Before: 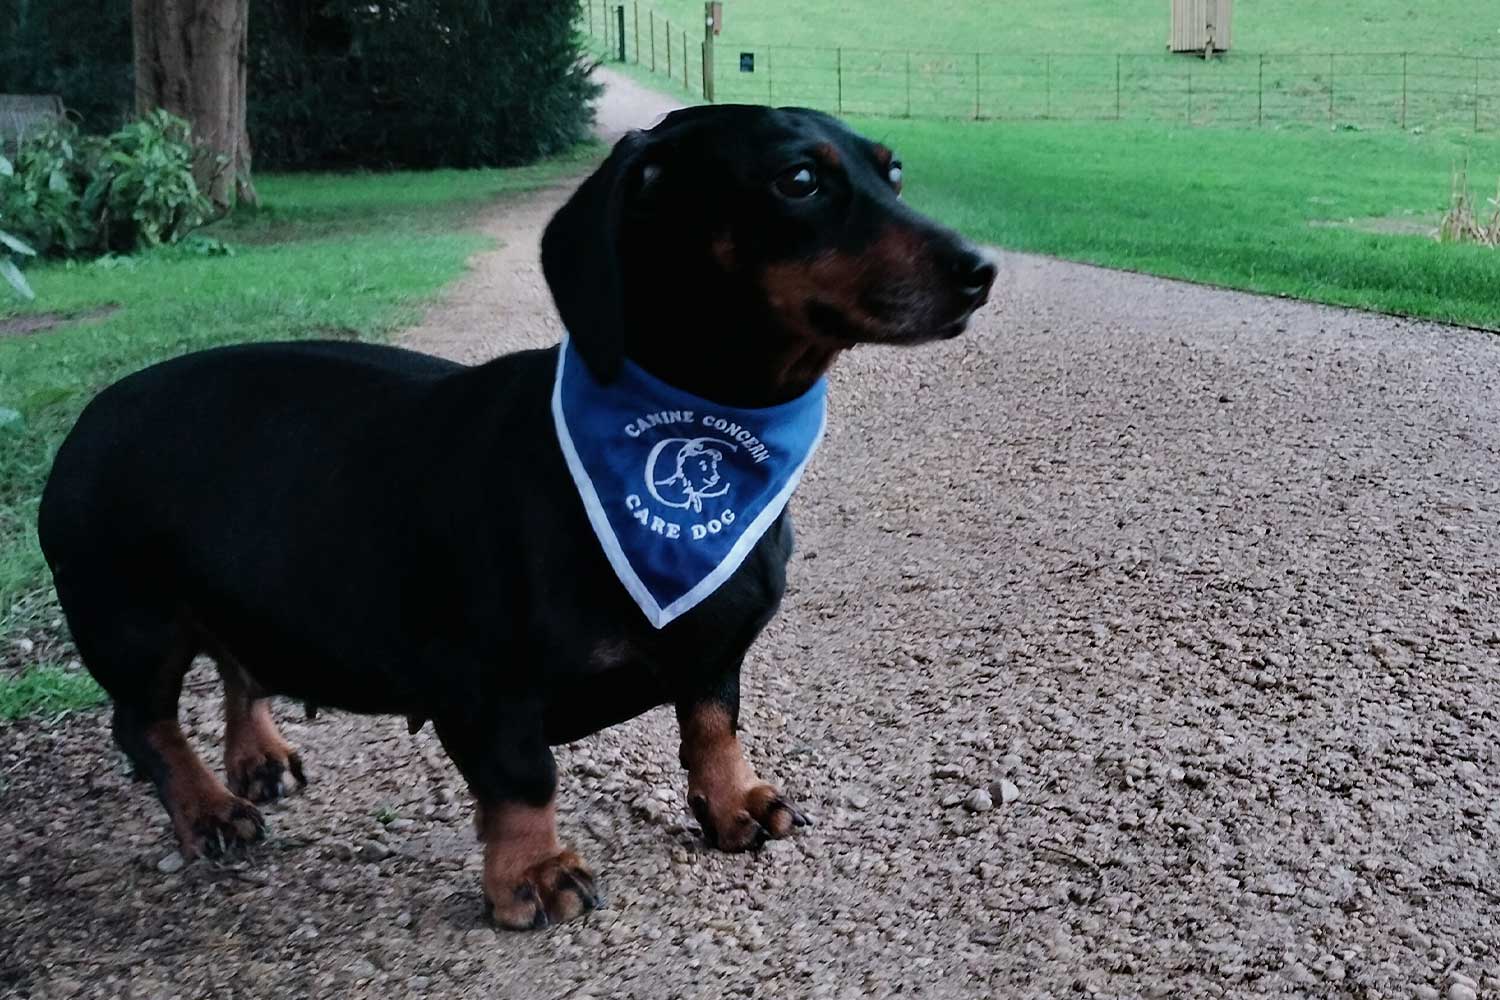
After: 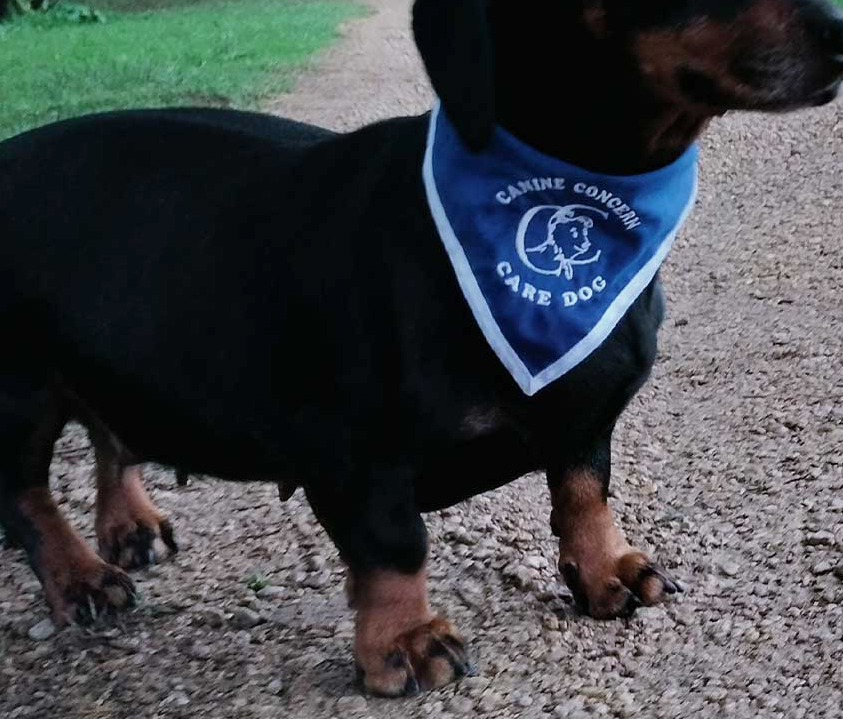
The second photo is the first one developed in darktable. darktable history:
crop: left 8.635%, top 23.395%, right 35.123%, bottom 4.625%
shadows and highlights: shadows 25.52, highlights -26.01
